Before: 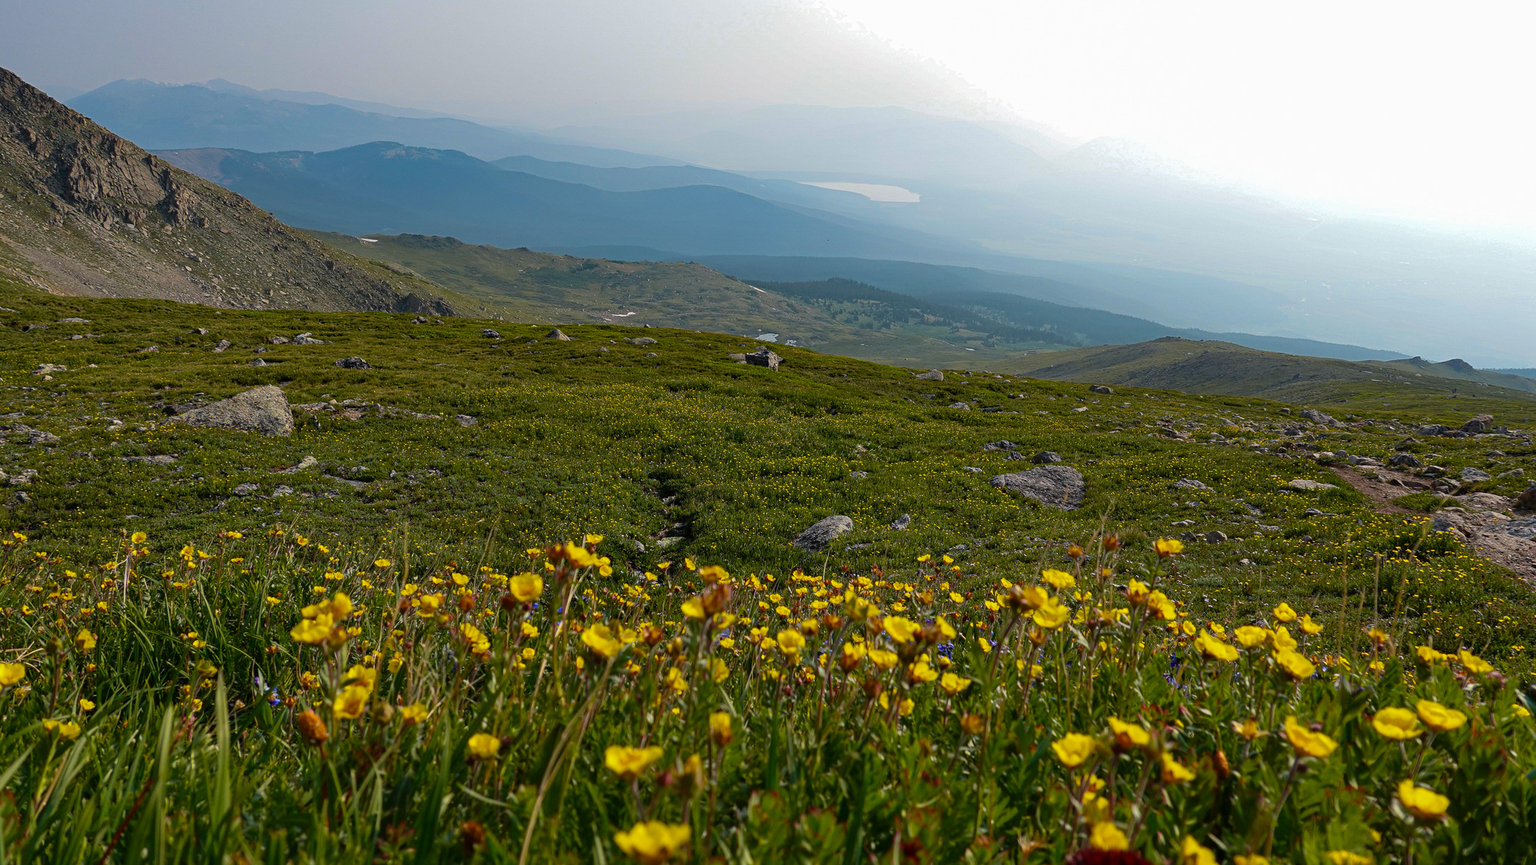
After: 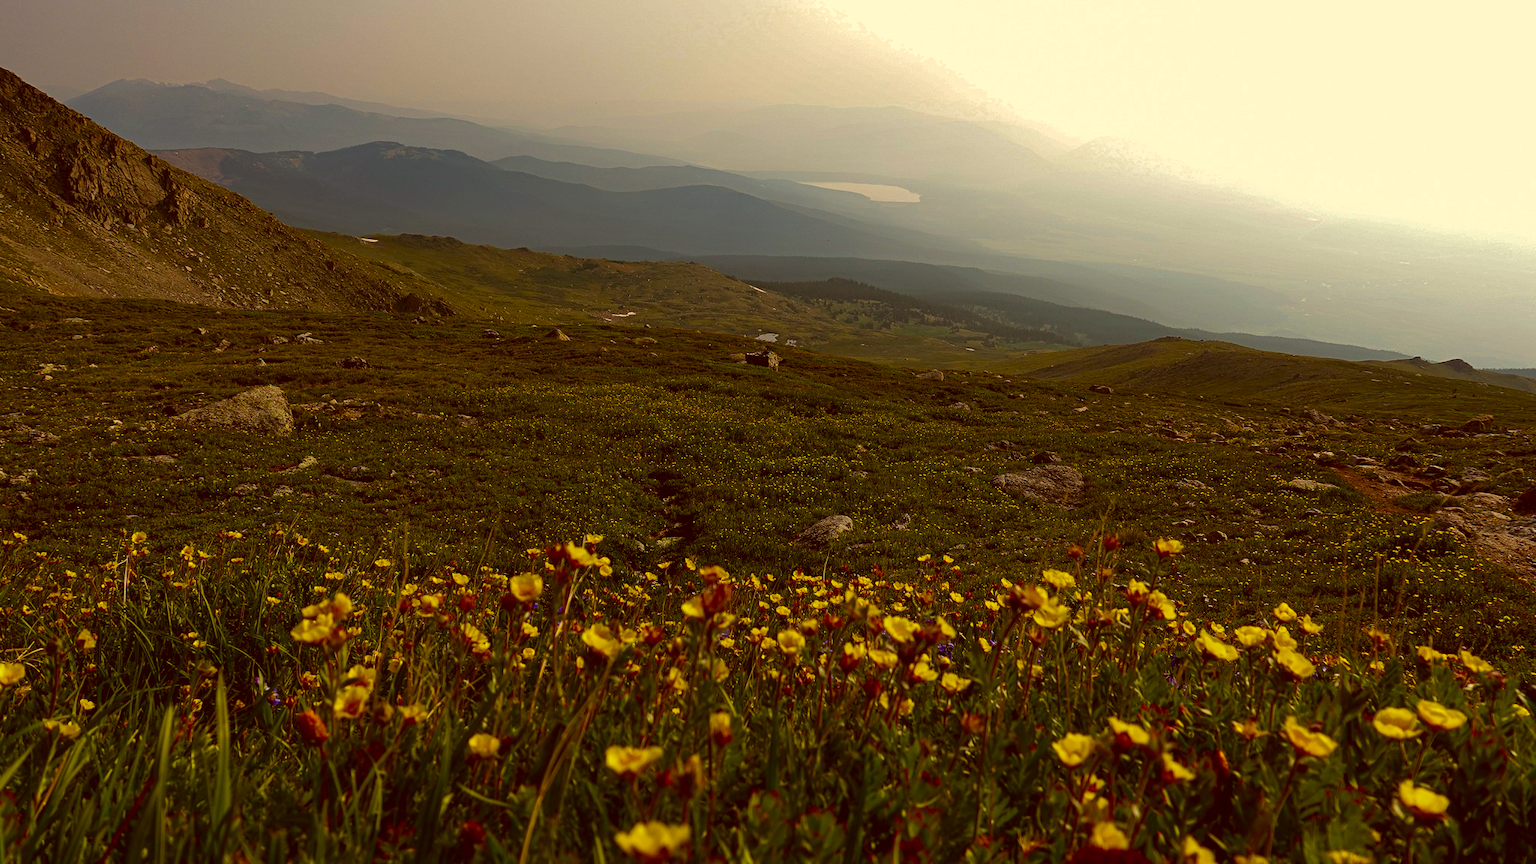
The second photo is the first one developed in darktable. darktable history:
color correction: highlights a* 1.14, highlights b* 24.69, shadows a* 15.2, shadows b* 25
contrast brightness saturation: brightness -0.212, saturation 0.084
